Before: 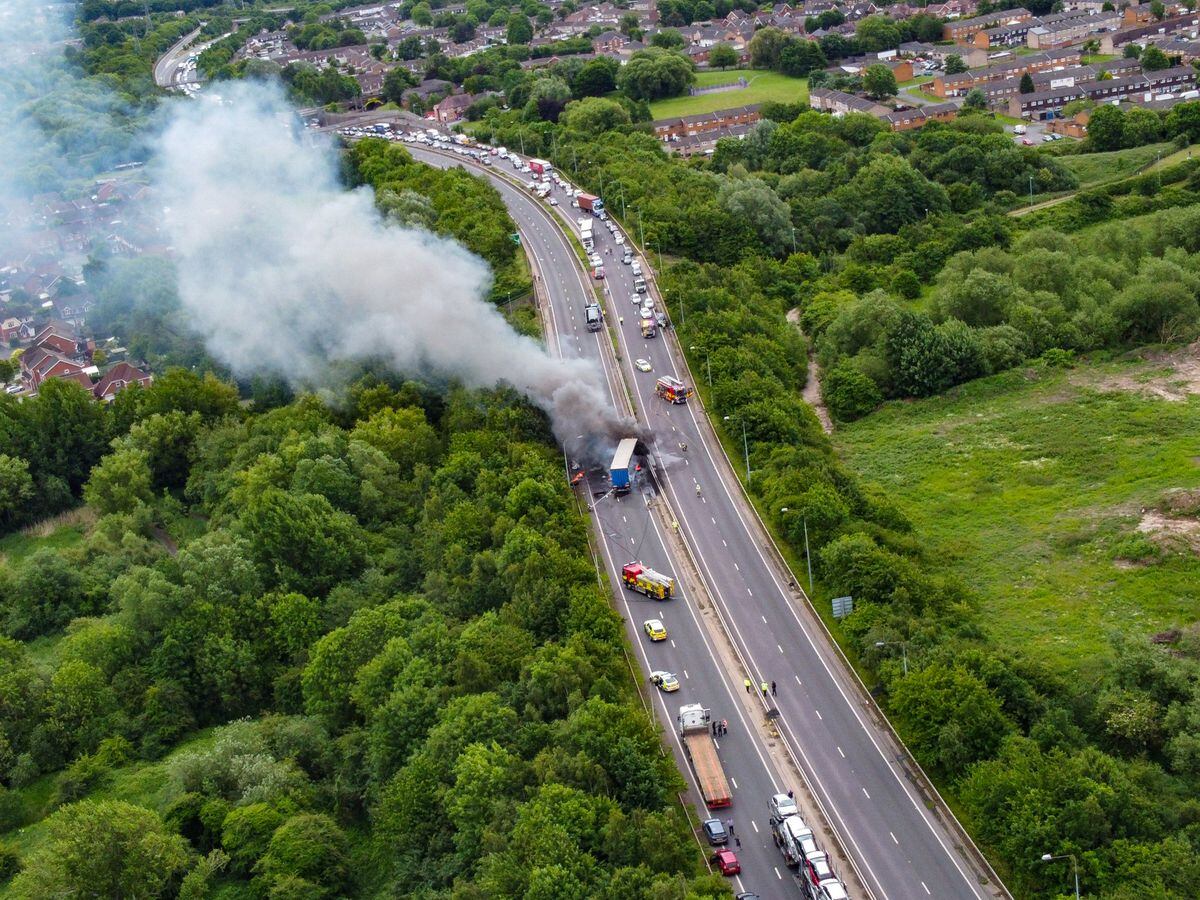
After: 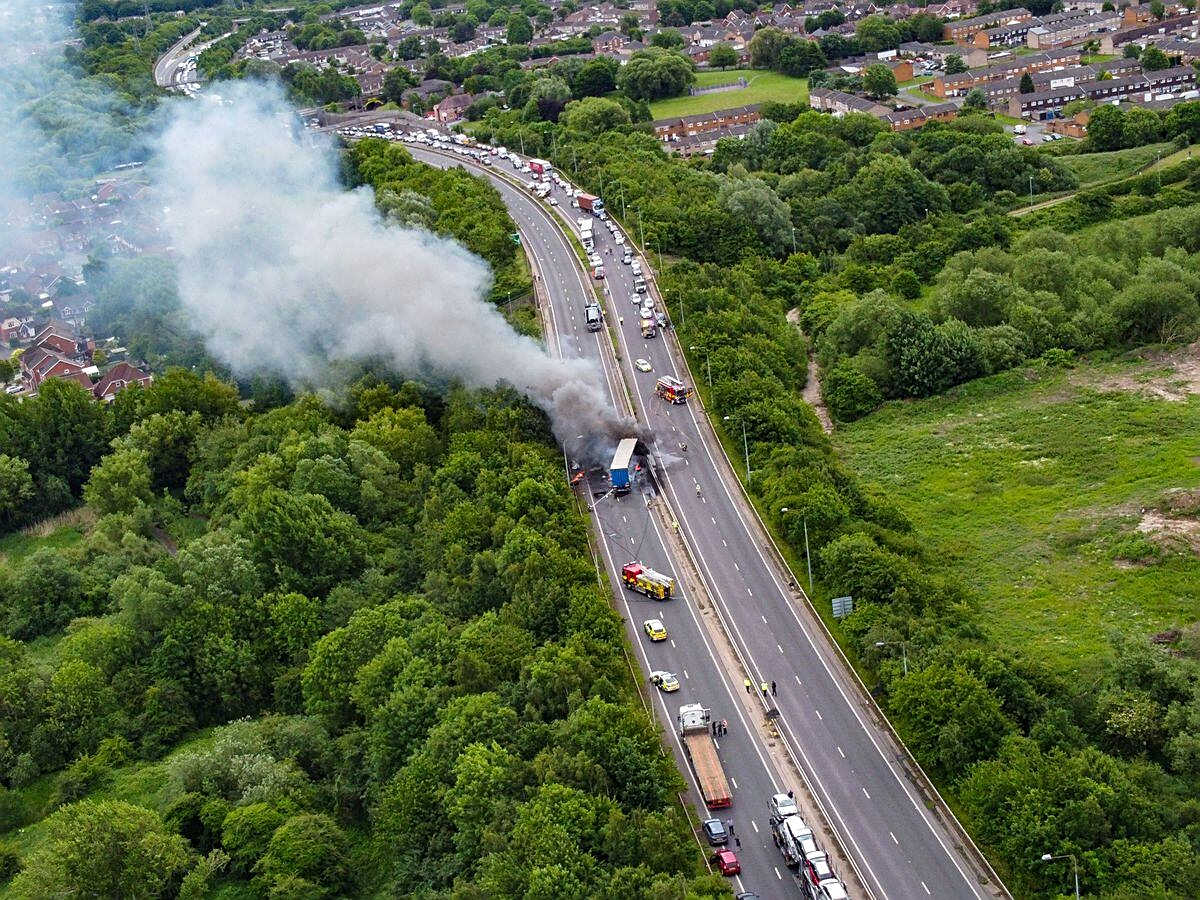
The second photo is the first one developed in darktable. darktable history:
tone equalizer: on, module defaults
white balance: red 1, blue 1
sharpen: on, module defaults
